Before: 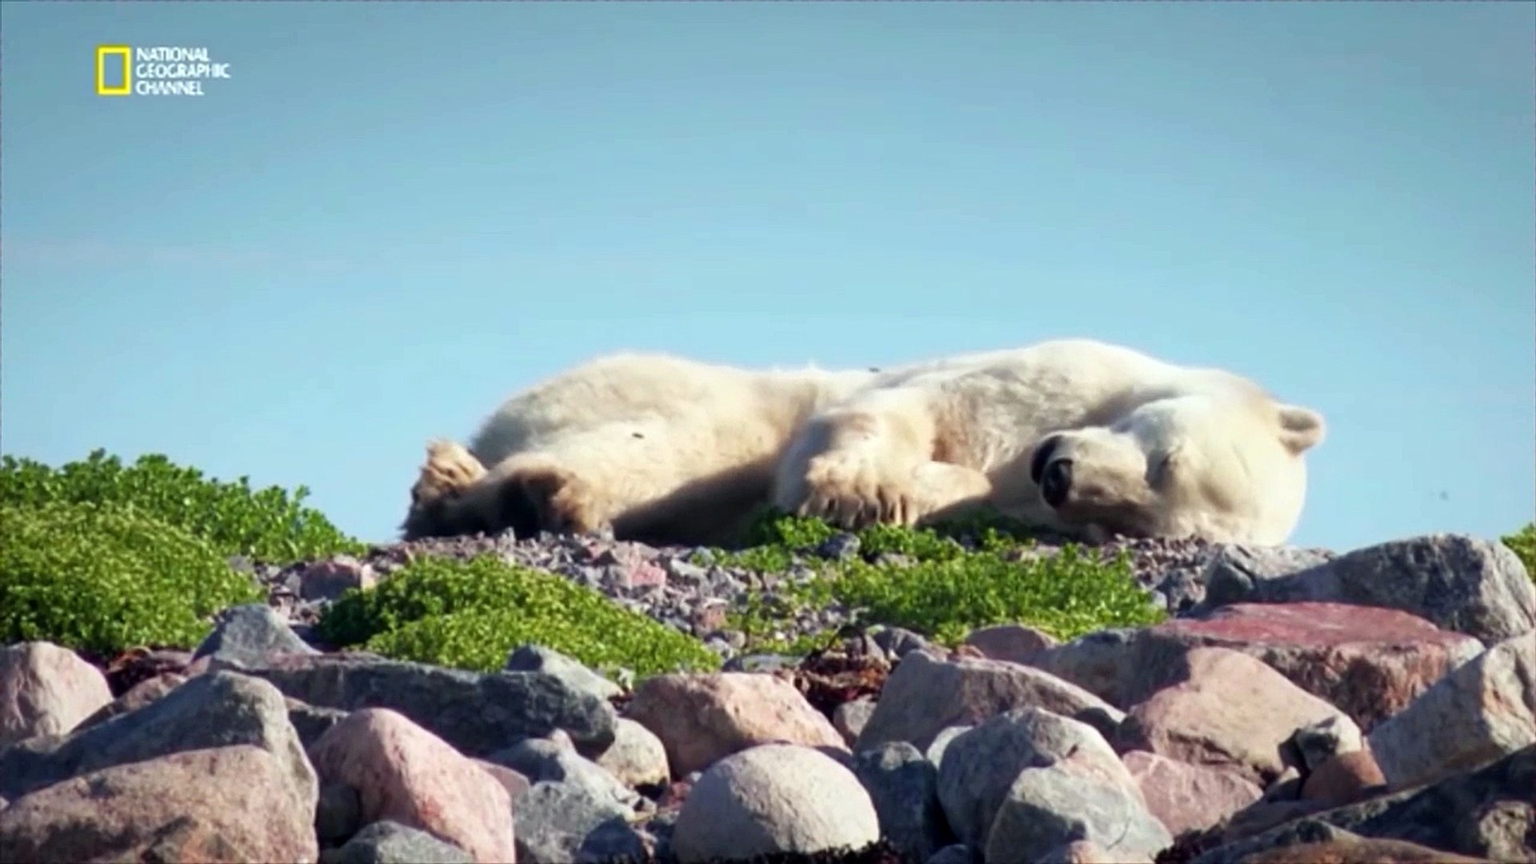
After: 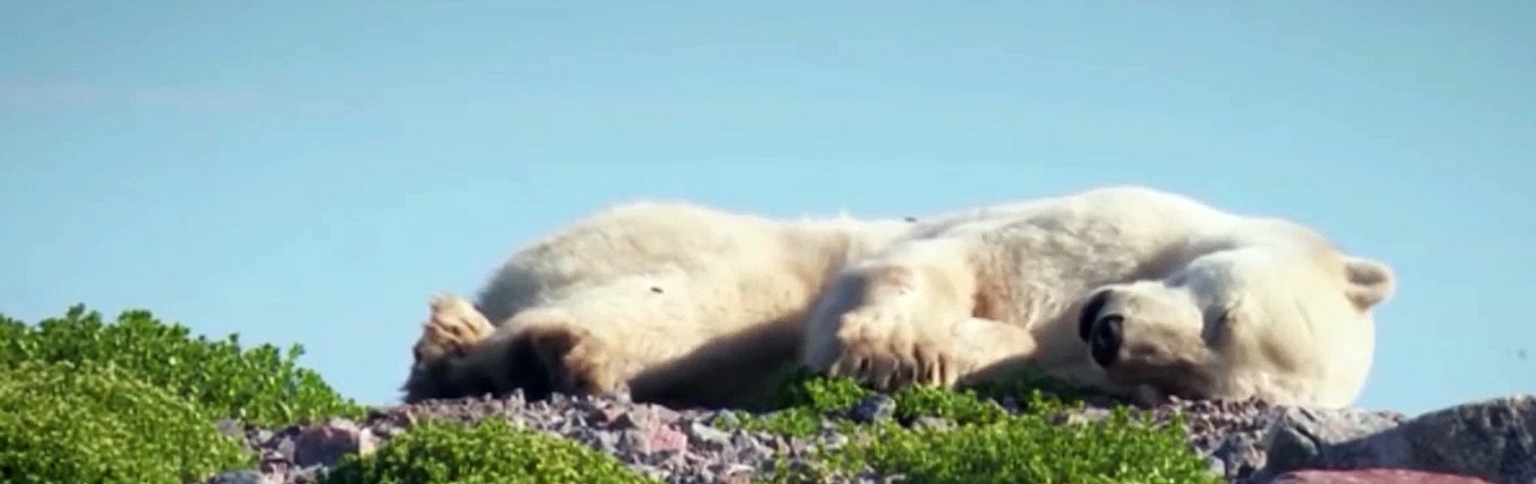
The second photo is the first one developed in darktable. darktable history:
crop: left 1.744%, top 19.225%, right 5.069%, bottom 28.357%
color calibration: illuminant same as pipeline (D50), adaptation none (bypass)
